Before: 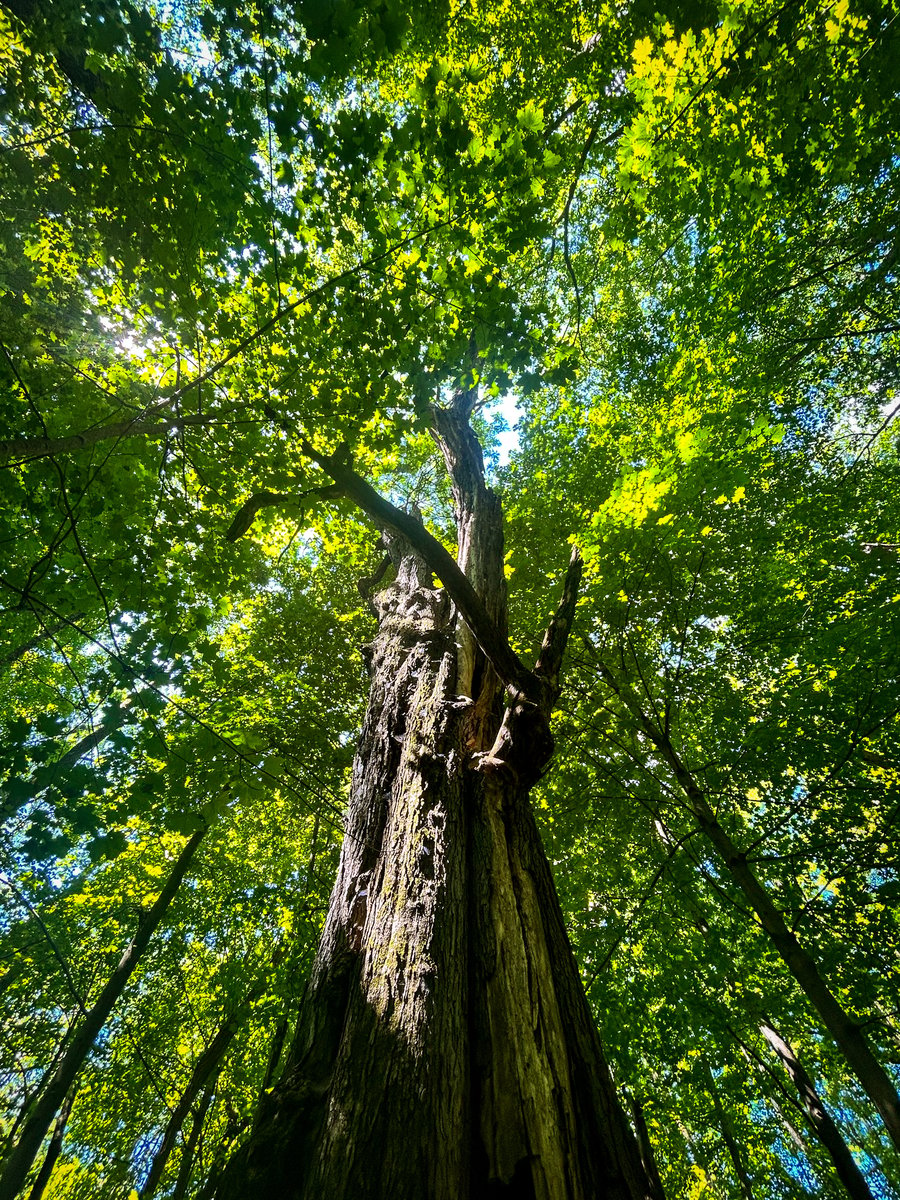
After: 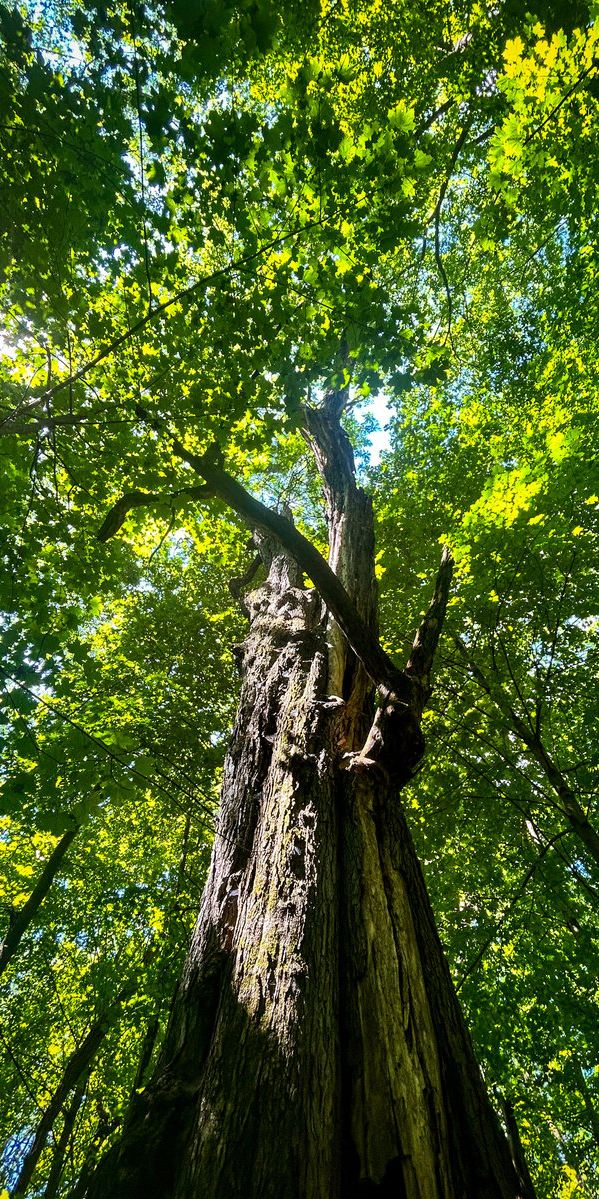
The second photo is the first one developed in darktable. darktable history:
crop and rotate: left 14.345%, right 18.992%
